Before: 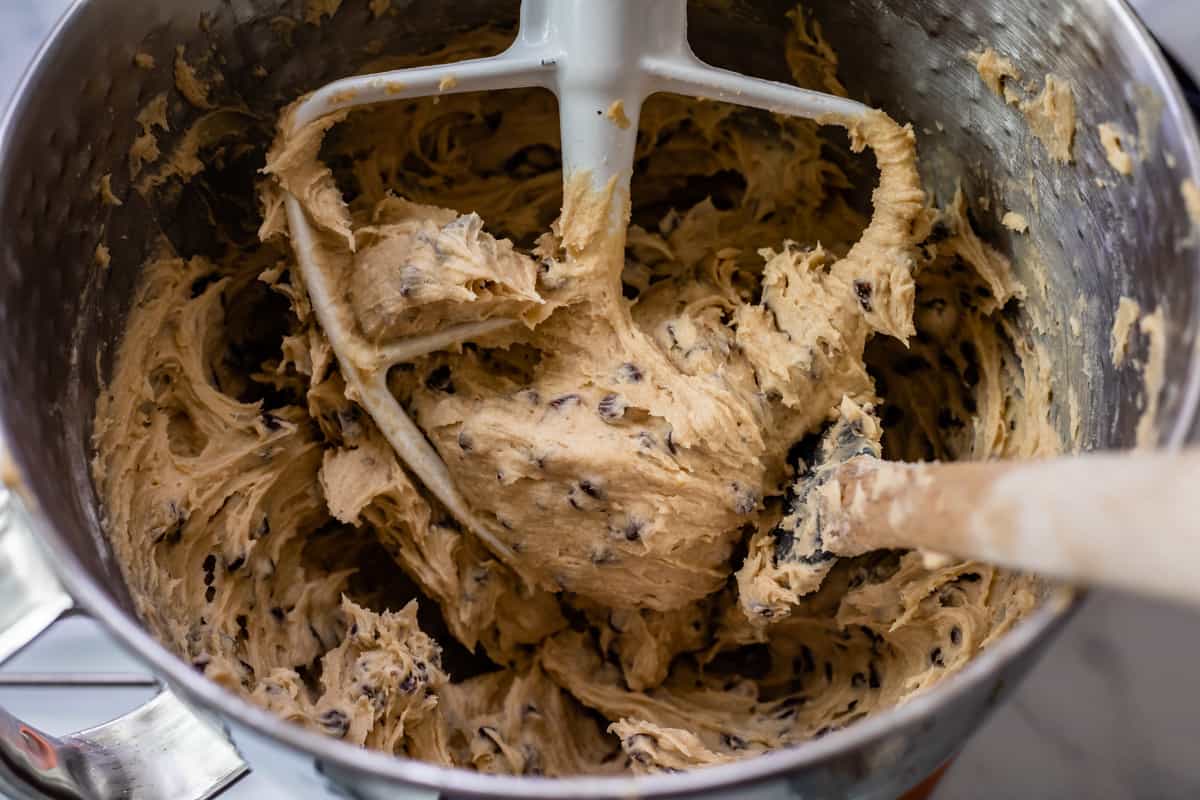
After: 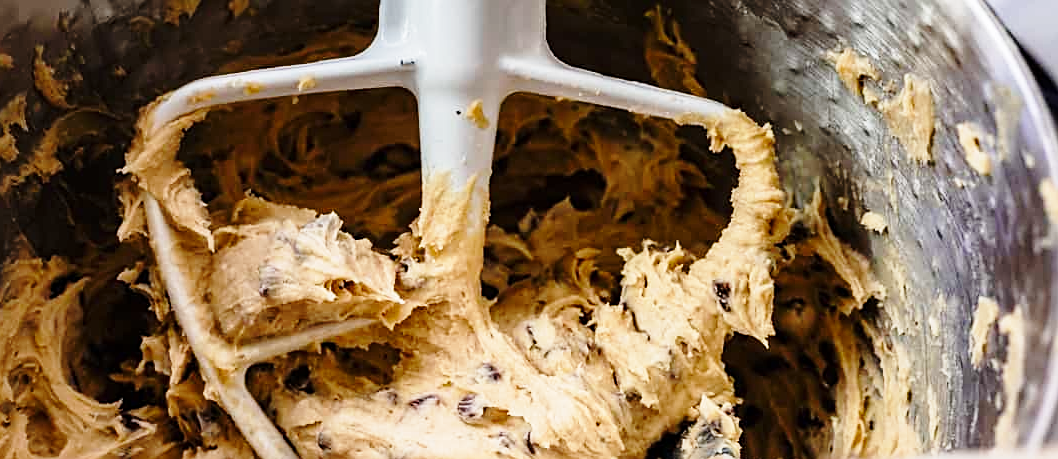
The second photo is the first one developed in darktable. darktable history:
sharpen: on, module defaults
base curve: curves: ch0 [(0, 0) (0.028, 0.03) (0.121, 0.232) (0.46, 0.748) (0.859, 0.968) (1, 1)], preserve colors none
crop and rotate: left 11.811%, bottom 42.549%
